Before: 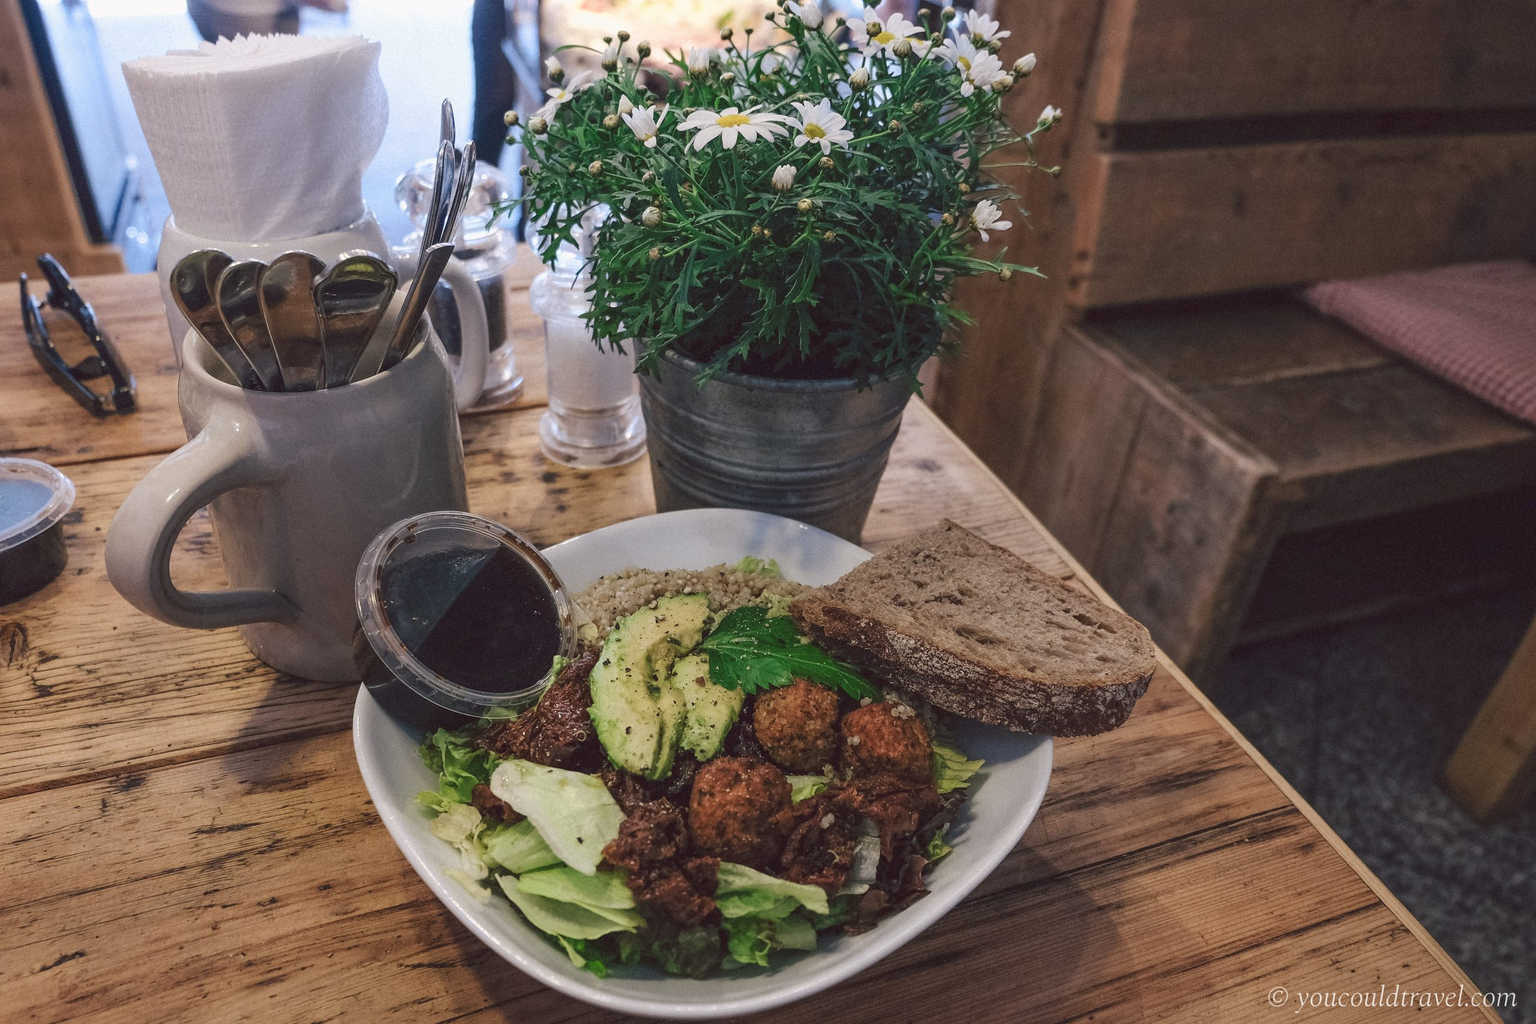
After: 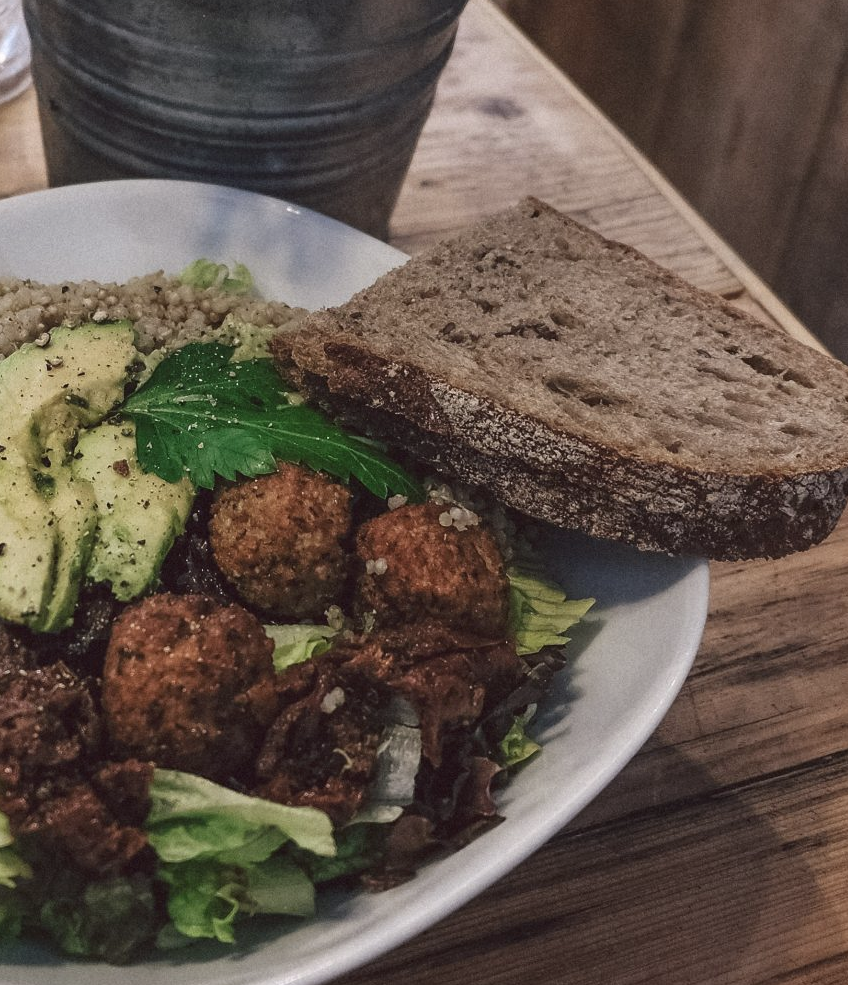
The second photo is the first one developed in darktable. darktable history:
crop: left 40.878%, top 39.176%, right 25.993%, bottom 3.081%
color correction: saturation 0.85
tone equalizer: on, module defaults
tone curve: curves: ch0 [(0, 0) (0.003, 0.01) (0.011, 0.015) (0.025, 0.023) (0.044, 0.037) (0.069, 0.055) (0.1, 0.08) (0.136, 0.114) (0.177, 0.155) (0.224, 0.201) (0.277, 0.254) (0.335, 0.319) (0.399, 0.387) (0.468, 0.459) (0.543, 0.544) (0.623, 0.634) (0.709, 0.731) (0.801, 0.827) (0.898, 0.921) (1, 1)], color space Lab, independent channels, preserve colors none
